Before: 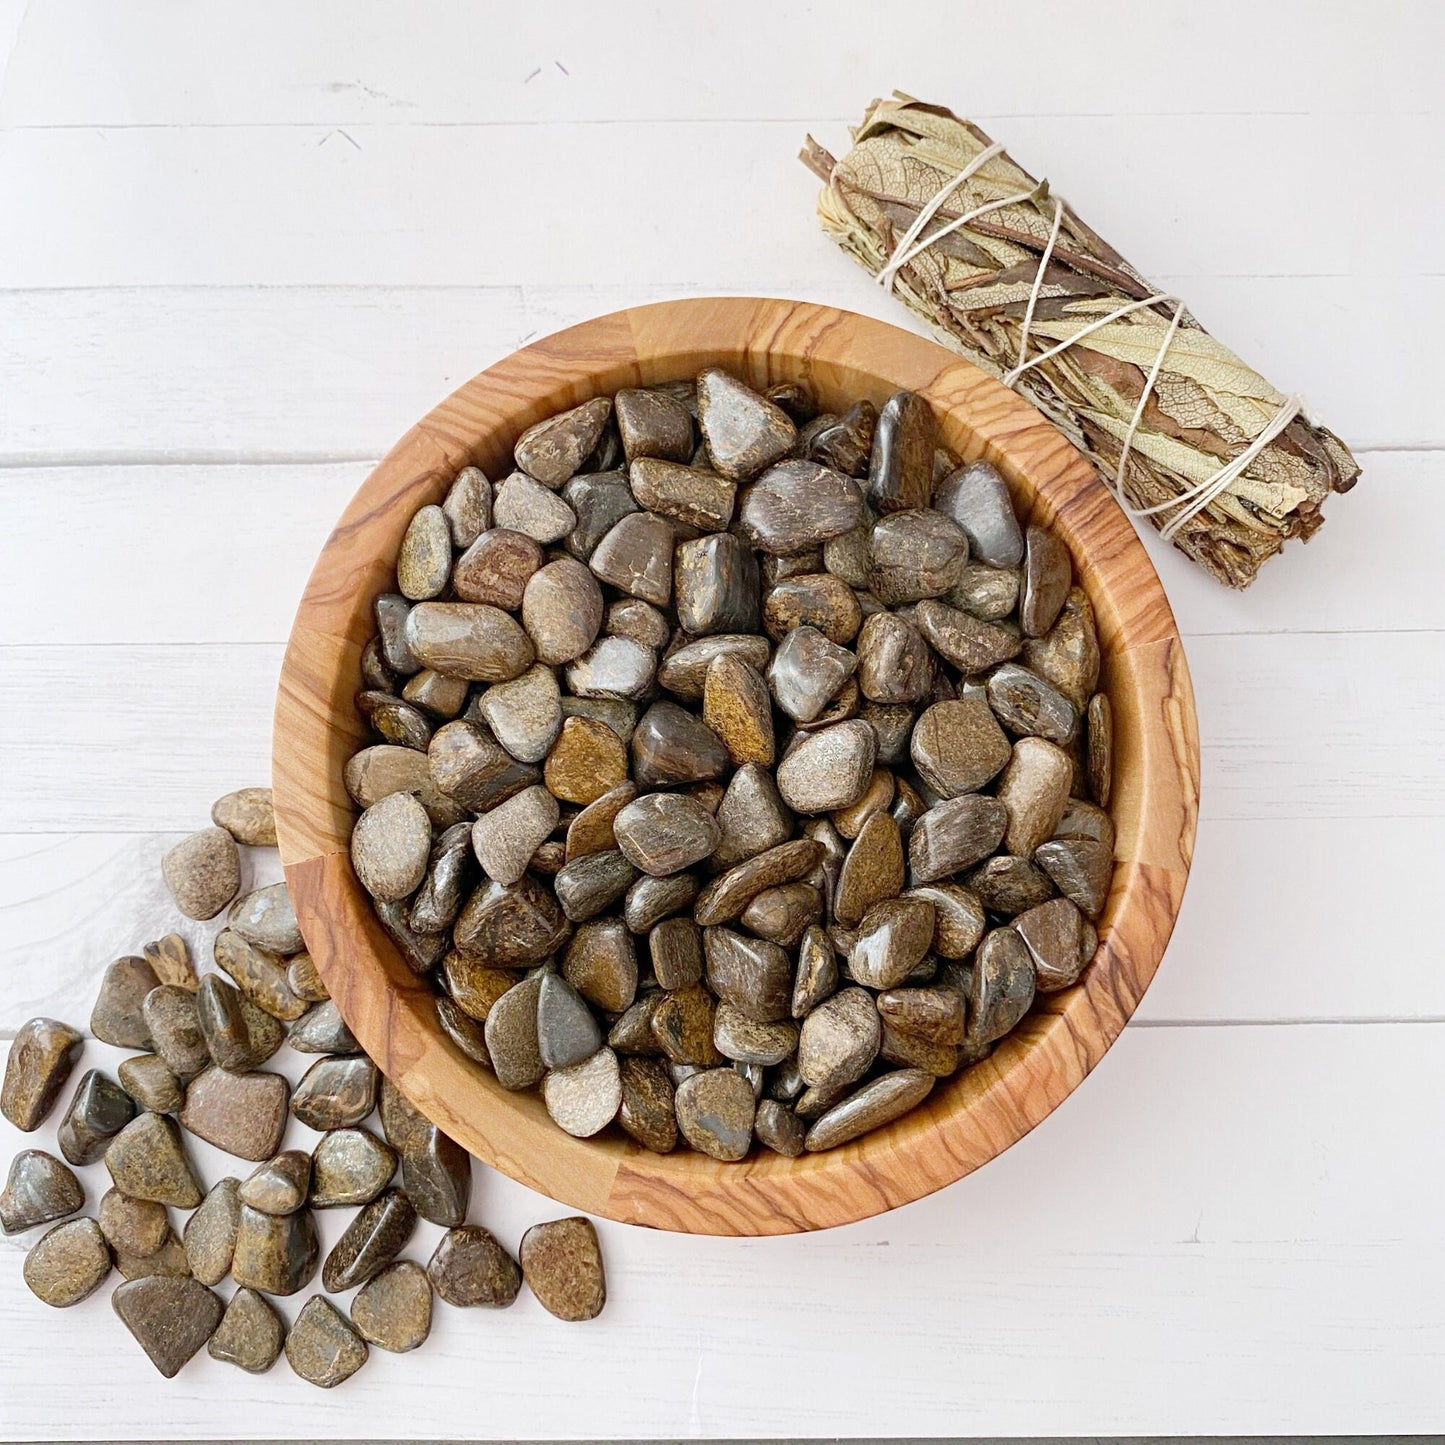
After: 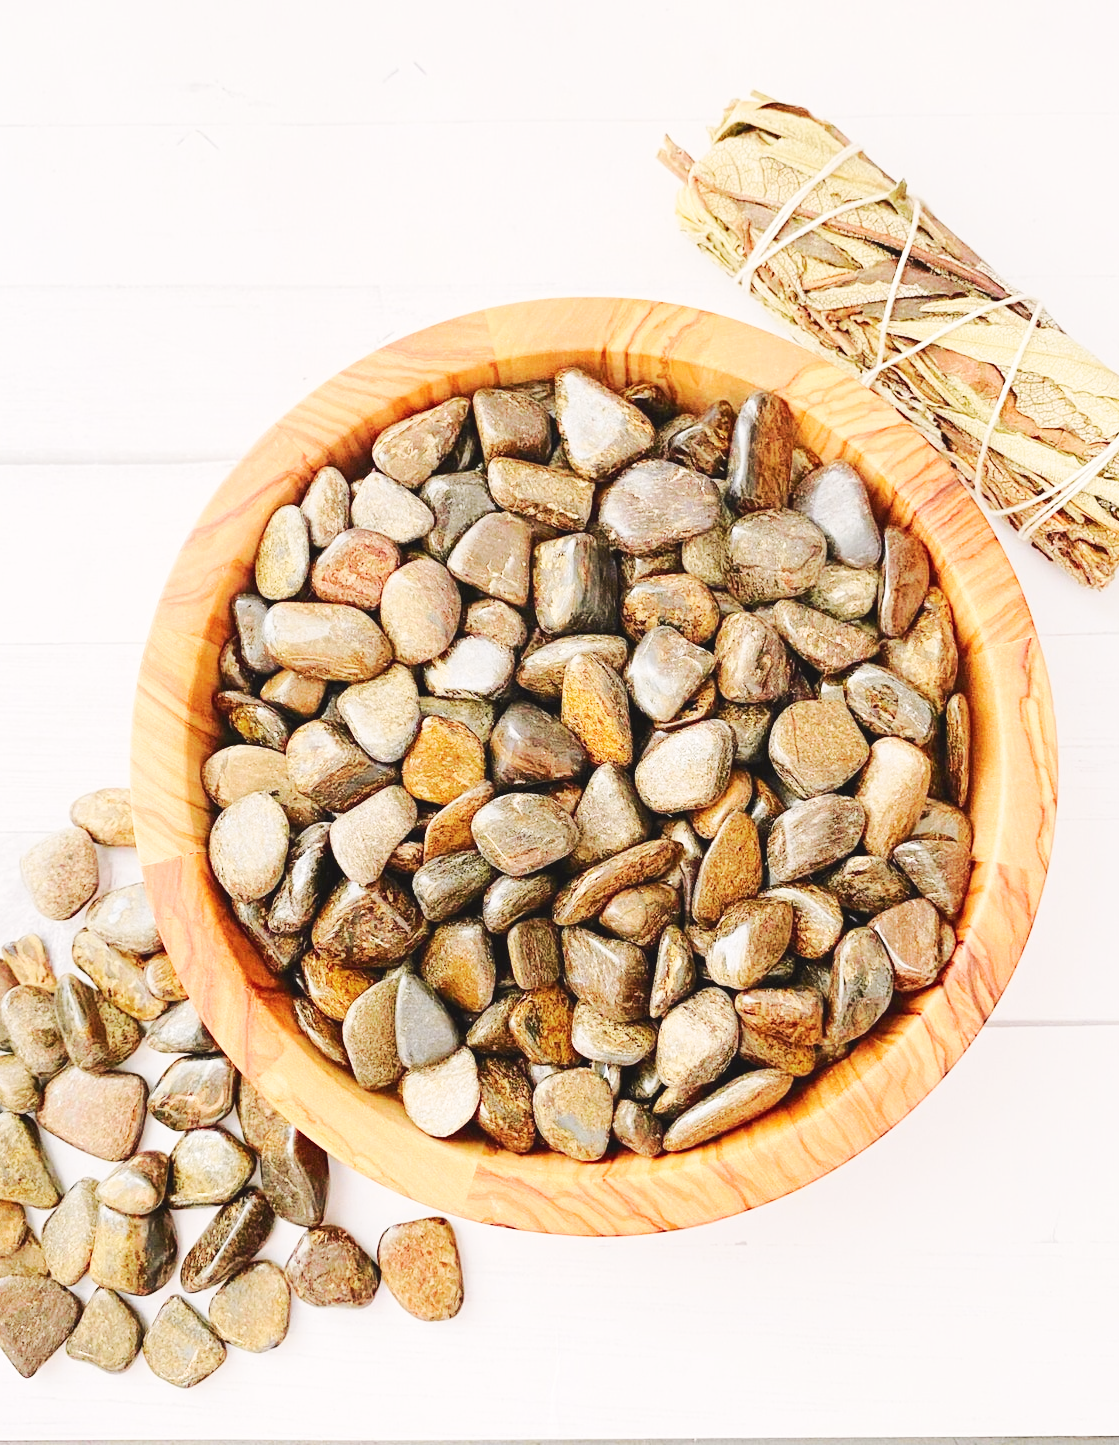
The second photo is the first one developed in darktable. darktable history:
tone curve: curves: ch0 [(0, 0) (0.239, 0.248) (0.508, 0.606) (0.828, 0.878) (1, 1)]; ch1 [(0, 0) (0.401, 0.42) (0.442, 0.47) (0.492, 0.498) (0.511, 0.516) (0.555, 0.586) (0.681, 0.739) (1, 1)]; ch2 [(0, 0) (0.411, 0.433) (0.5, 0.504) (0.545, 0.574) (1, 1)], color space Lab, independent channels, preserve colors none
base curve: curves: ch0 [(0, 0.007) (0.028, 0.063) (0.121, 0.311) (0.46, 0.743) (0.859, 0.957) (1, 1)], preserve colors none
crop: left 9.88%, right 12.664%
